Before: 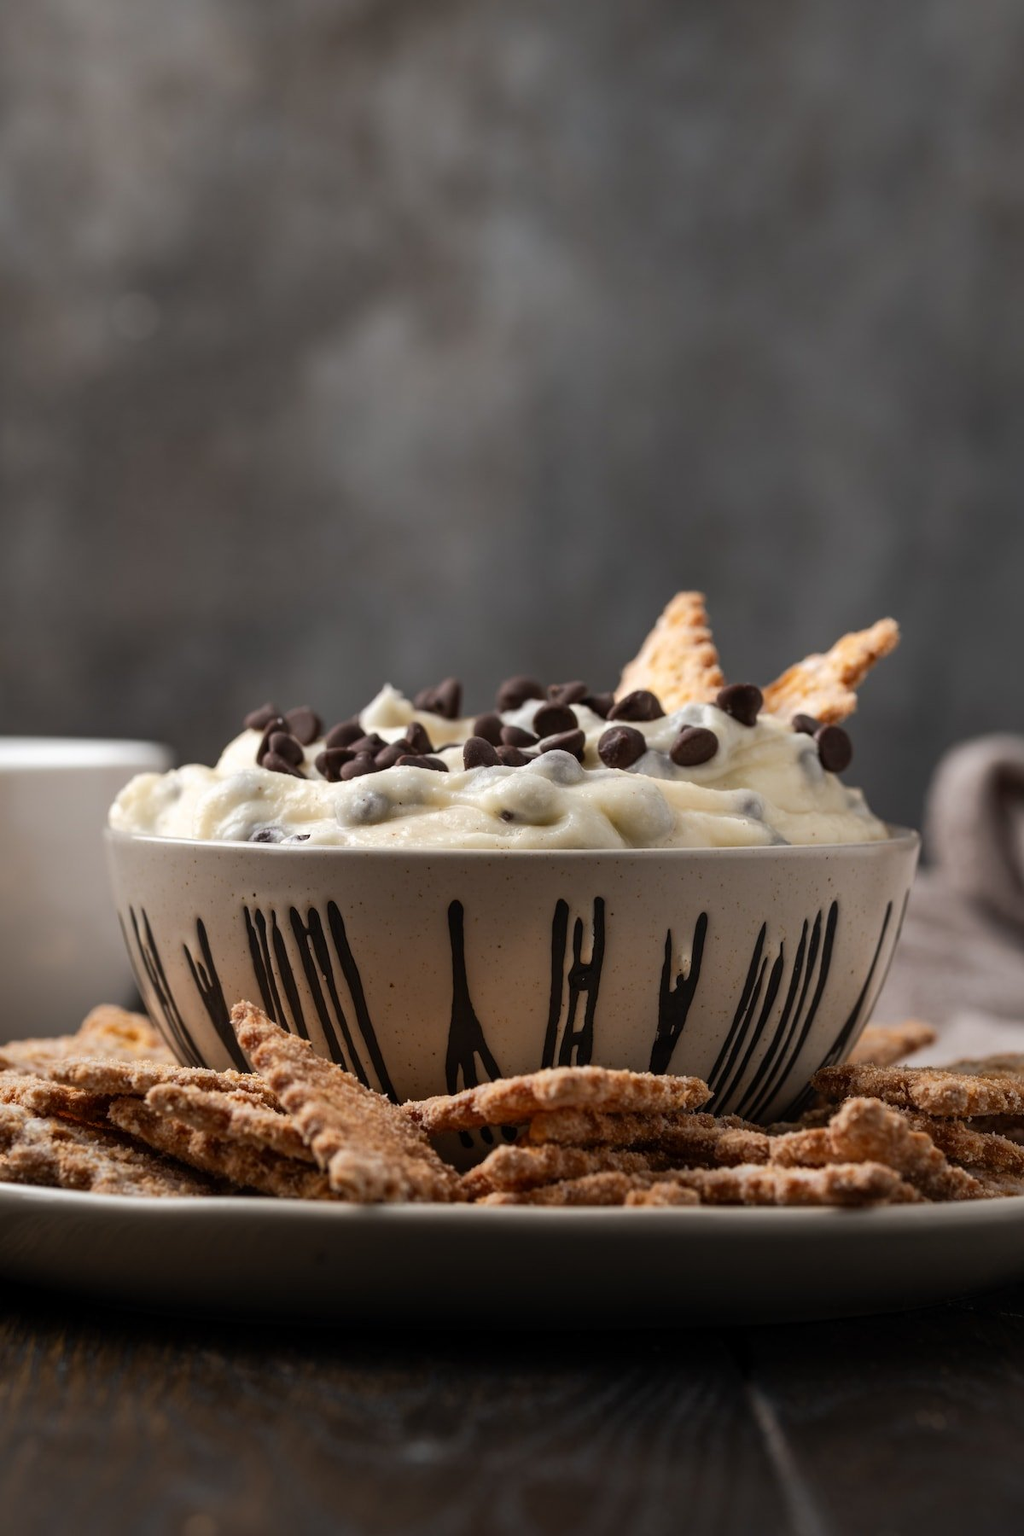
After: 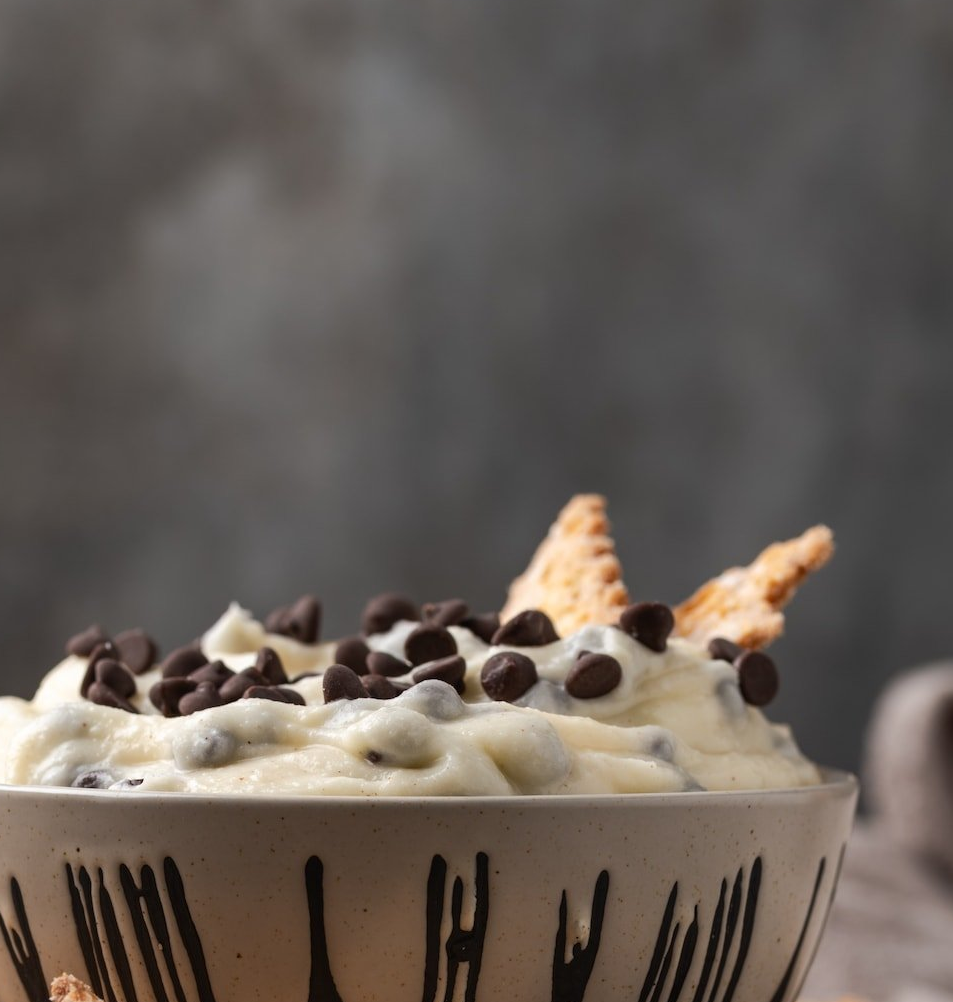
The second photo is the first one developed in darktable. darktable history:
crop: left 18.38%, top 11.092%, right 2.134%, bottom 33.217%
white balance: red 1, blue 1
